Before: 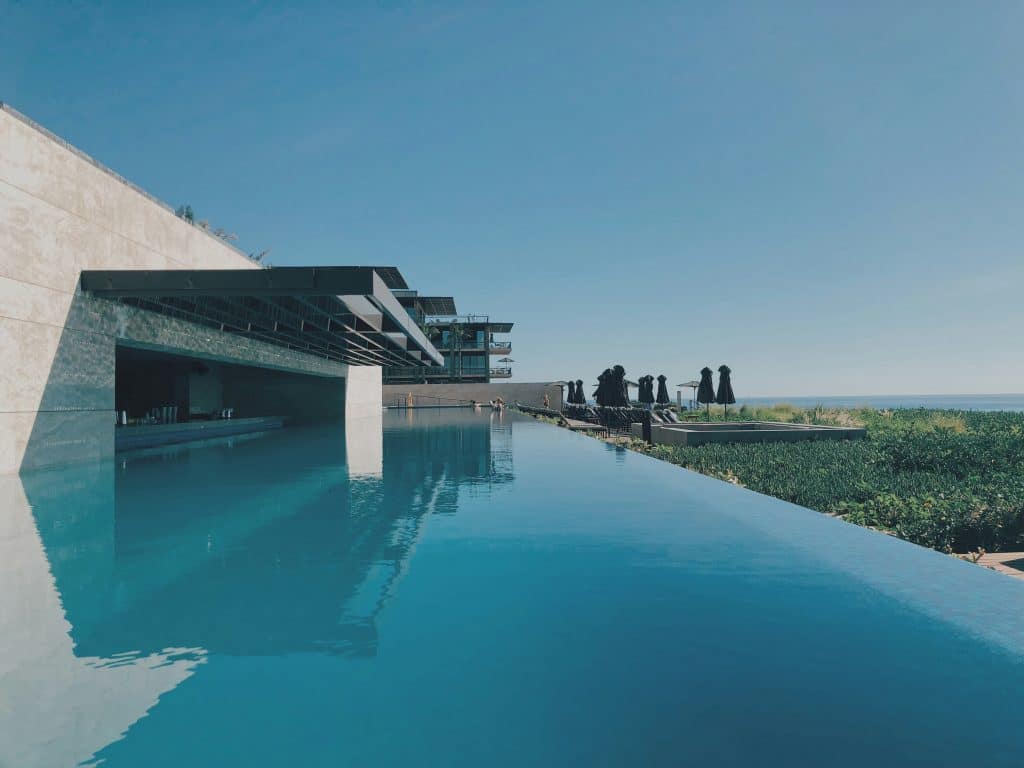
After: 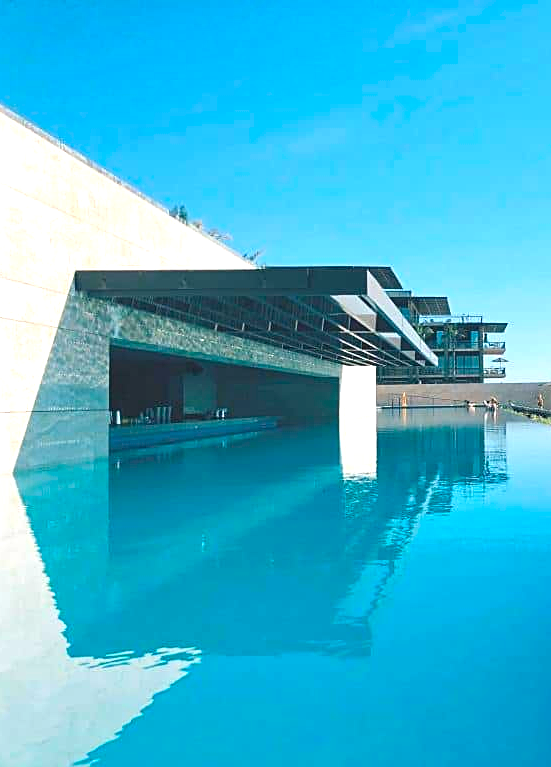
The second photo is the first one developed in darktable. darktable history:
sharpen: on, module defaults
crop: left 0.587%, right 45.588%, bottom 0.086%
exposure: black level correction 0, exposure 1.1 EV, compensate highlight preservation false
contrast brightness saturation: saturation 0.5
